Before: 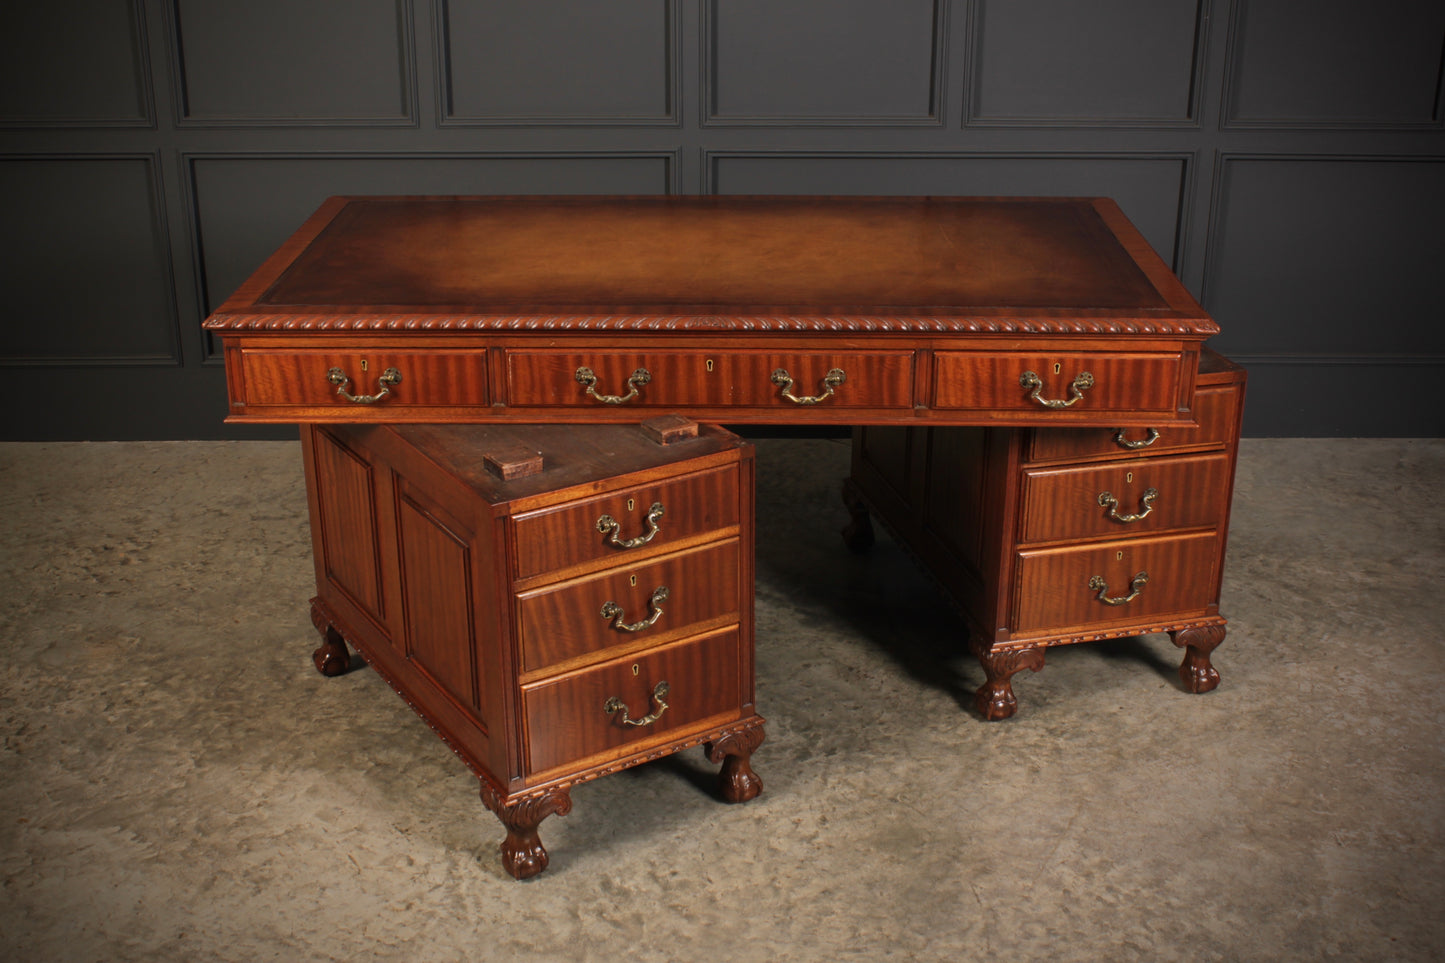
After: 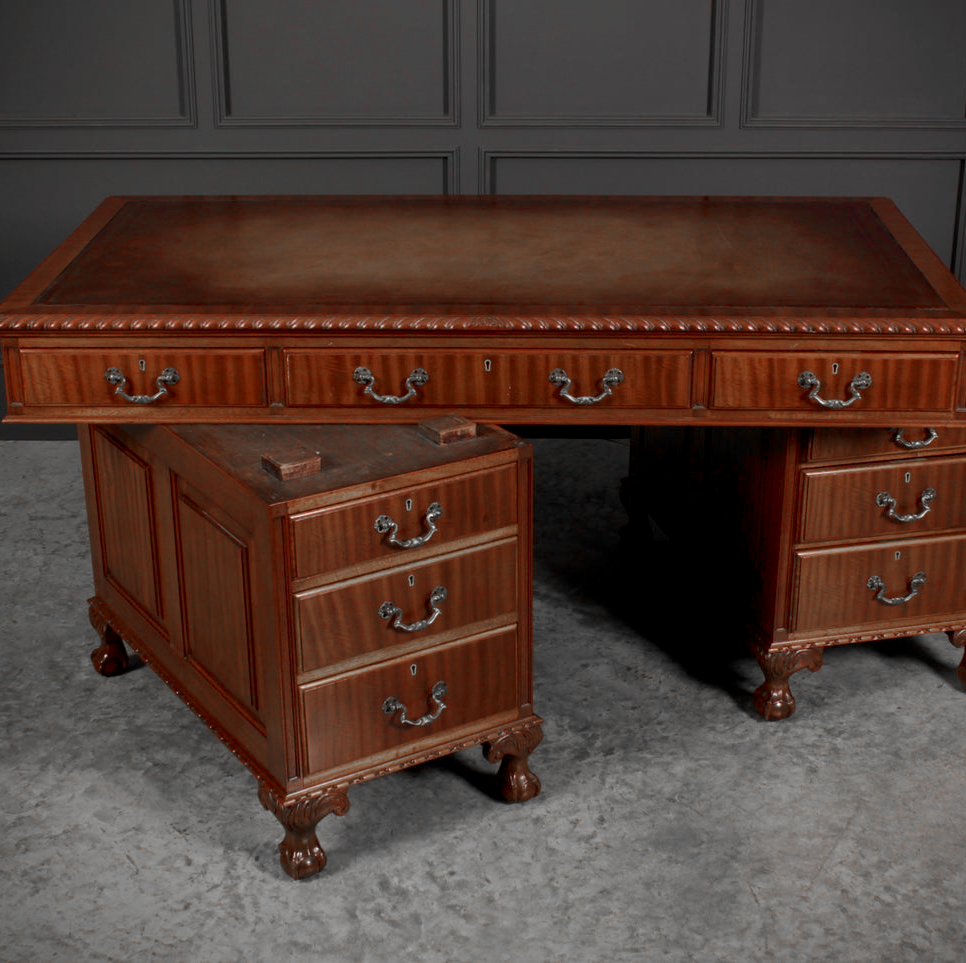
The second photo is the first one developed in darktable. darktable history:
crop: left 15.381%, right 17.746%
exposure: black level correction 0.005, exposure 0.002 EV, compensate highlight preservation false
color zones: curves: ch0 [(0, 0.352) (0.143, 0.407) (0.286, 0.386) (0.429, 0.431) (0.571, 0.829) (0.714, 0.853) (0.857, 0.833) (1, 0.352)]; ch1 [(0, 0.604) (0.072, 0.726) (0.096, 0.608) (0.205, 0.007) (0.571, -0.006) (0.839, -0.013) (0.857, -0.012) (1, 0.604)]
